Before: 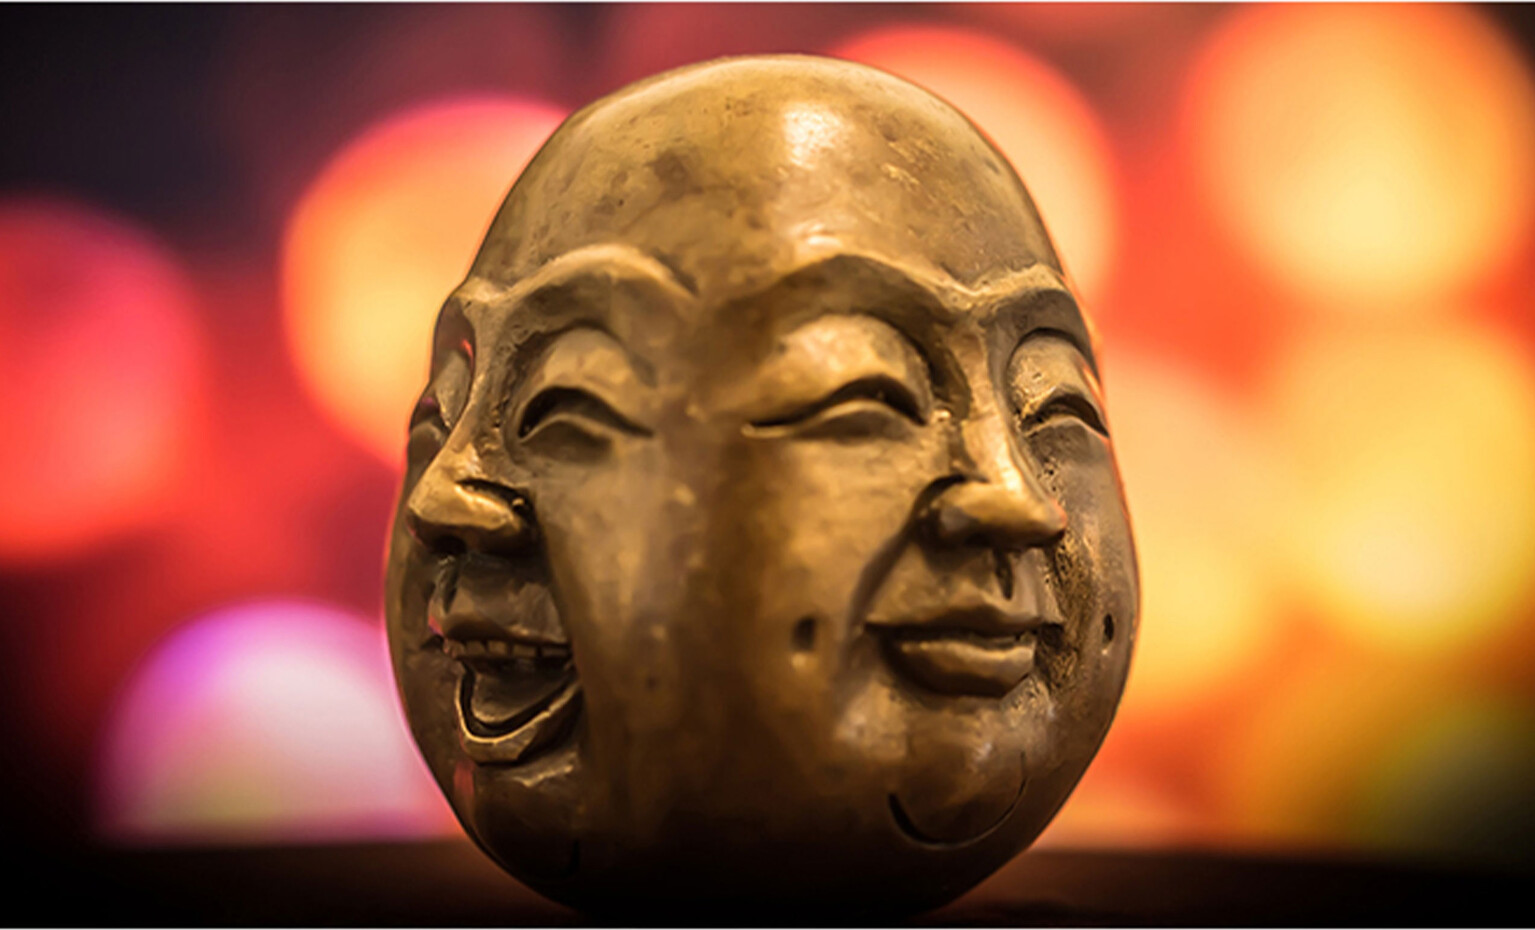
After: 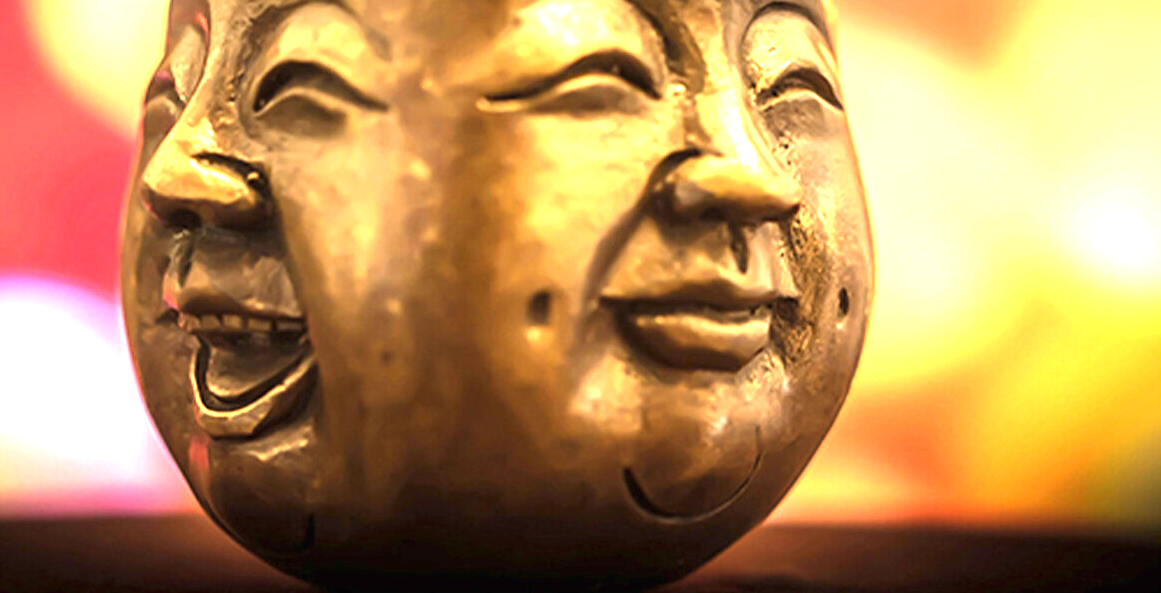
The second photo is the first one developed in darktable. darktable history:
exposure: black level correction 0, exposure 1.741 EV, compensate exposure bias true, compensate highlight preservation false
crop and rotate: left 17.299%, top 35.115%, right 7.015%, bottom 1.024%
